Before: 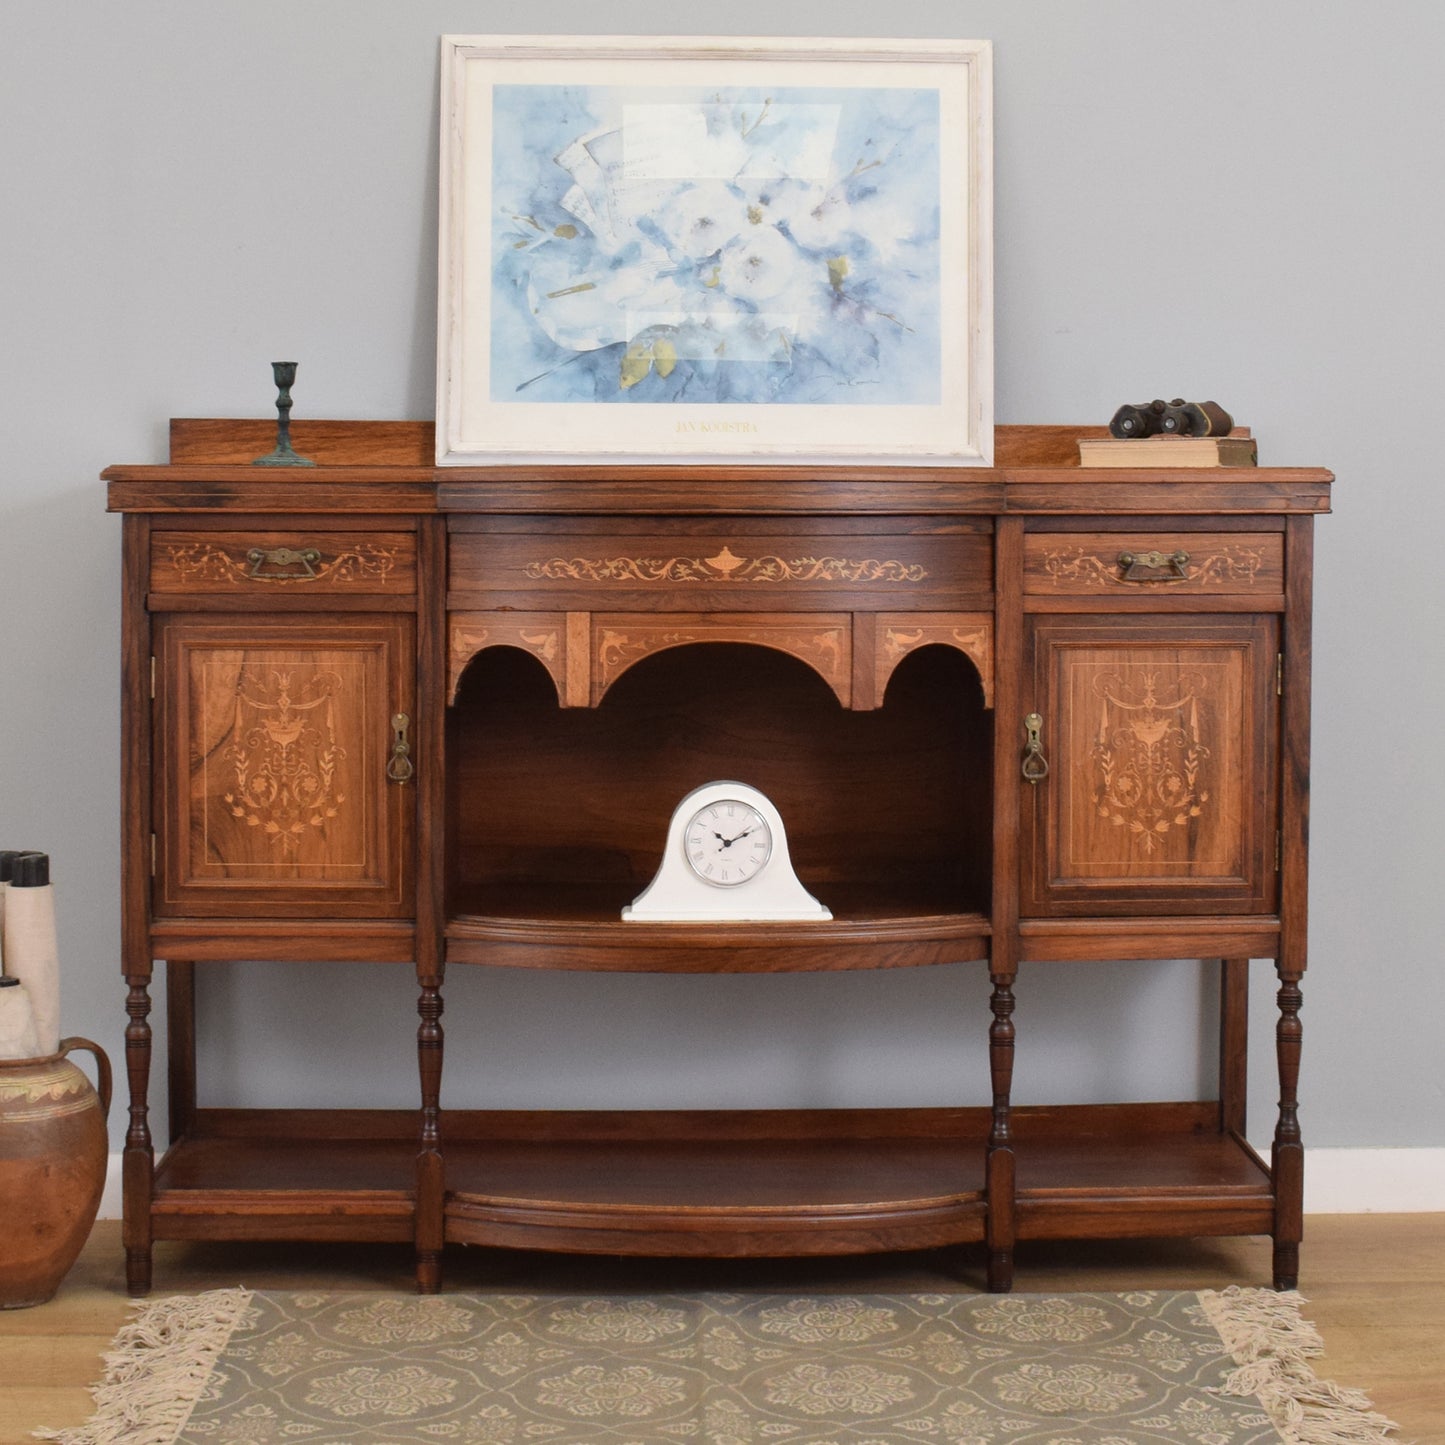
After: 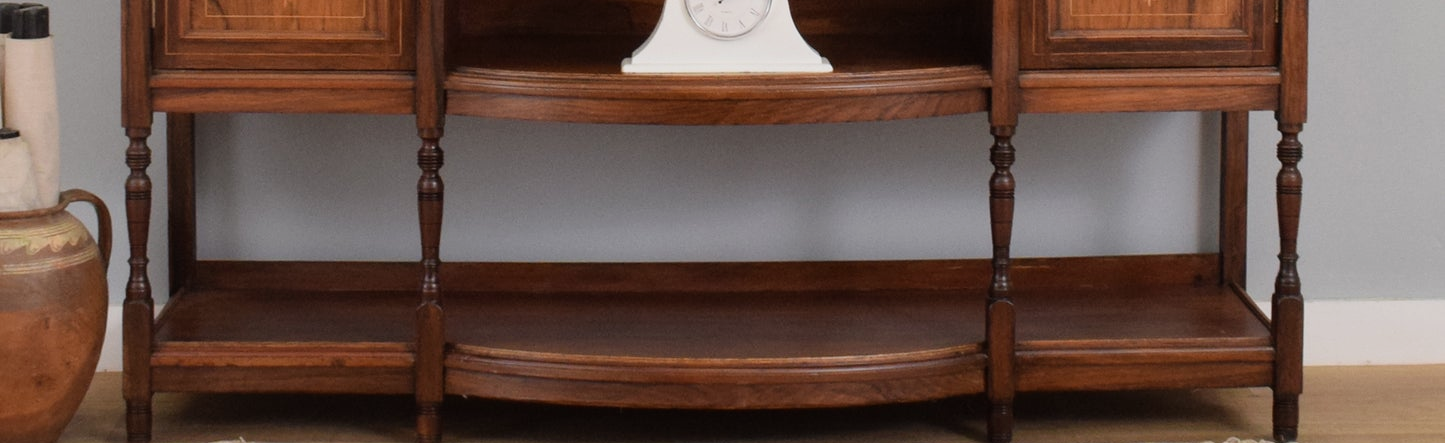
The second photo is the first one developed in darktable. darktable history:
crop and rotate: top 58.707%, bottom 10.621%
filmic rgb: black relative exposure -11.35 EV, white relative exposure 3.22 EV, threshold 3.04 EV, hardness 6.74, enable highlight reconstruction true
